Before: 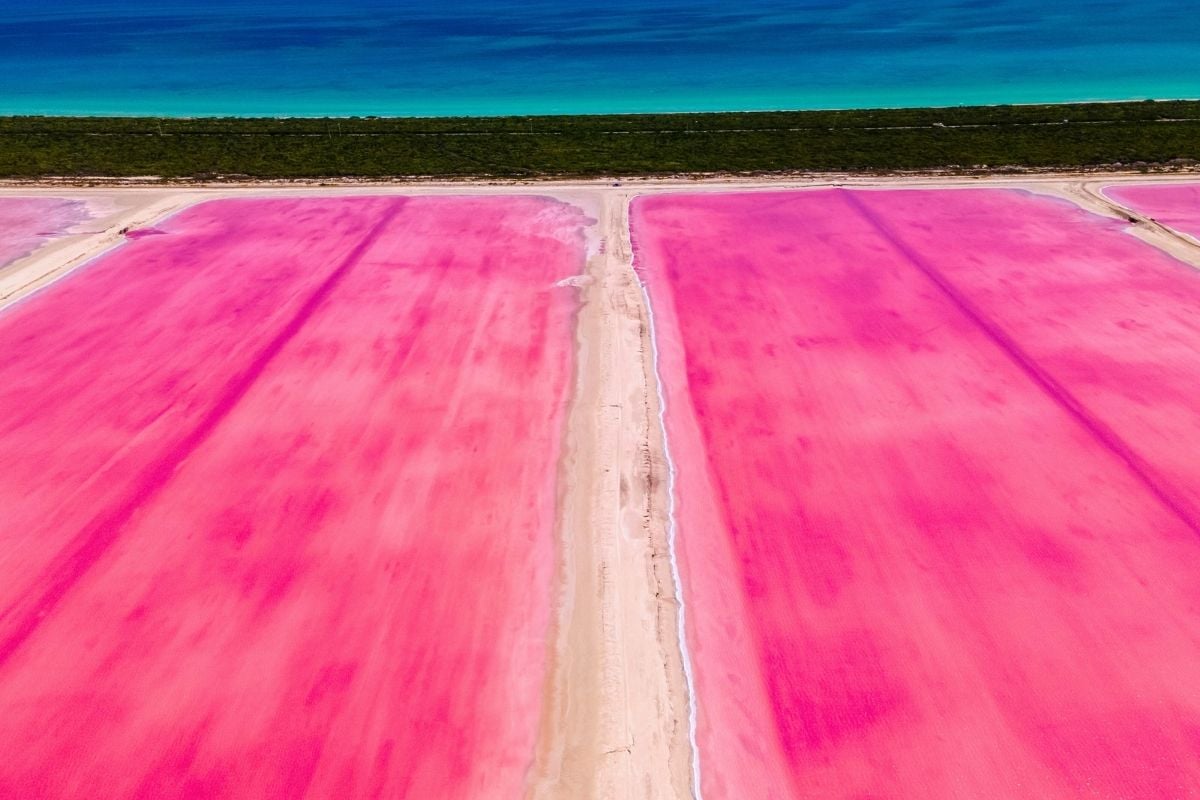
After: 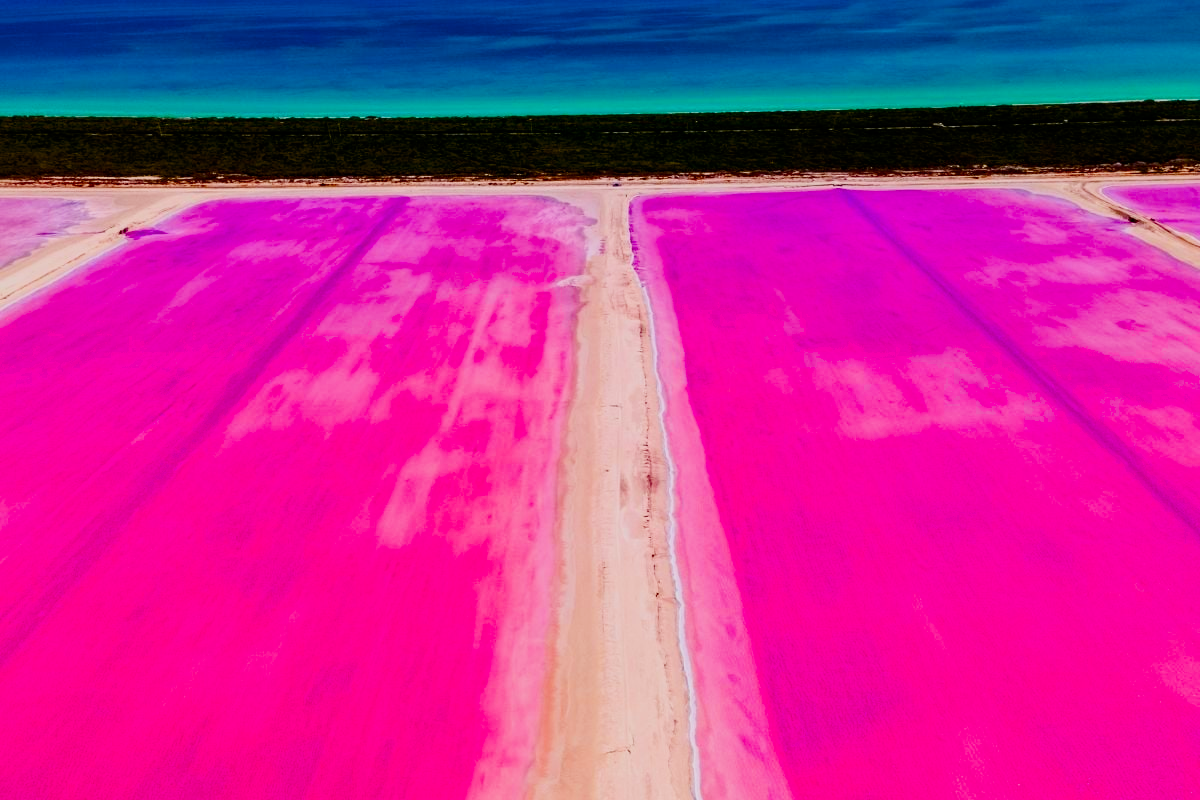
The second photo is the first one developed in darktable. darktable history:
contrast brightness saturation: contrast 0.192, brightness -0.103, saturation 0.212
color zones: curves: ch1 [(0.263, 0.53) (0.376, 0.287) (0.487, 0.512) (0.748, 0.547) (1, 0.513)]; ch2 [(0.262, 0.45) (0.751, 0.477)]
filmic rgb: black relative exposure -7.65 EV, white relative exposure 4.56 EV, hardness 3.61, contrast 1.06
color balance rgb: linear chroma grading › global chroma 15.175%, perceptual saturation grading › global saturation 27.564%, perceptual saturation grading › highlights -25.834%, perceptual saturation grading › shadows 25.165%
